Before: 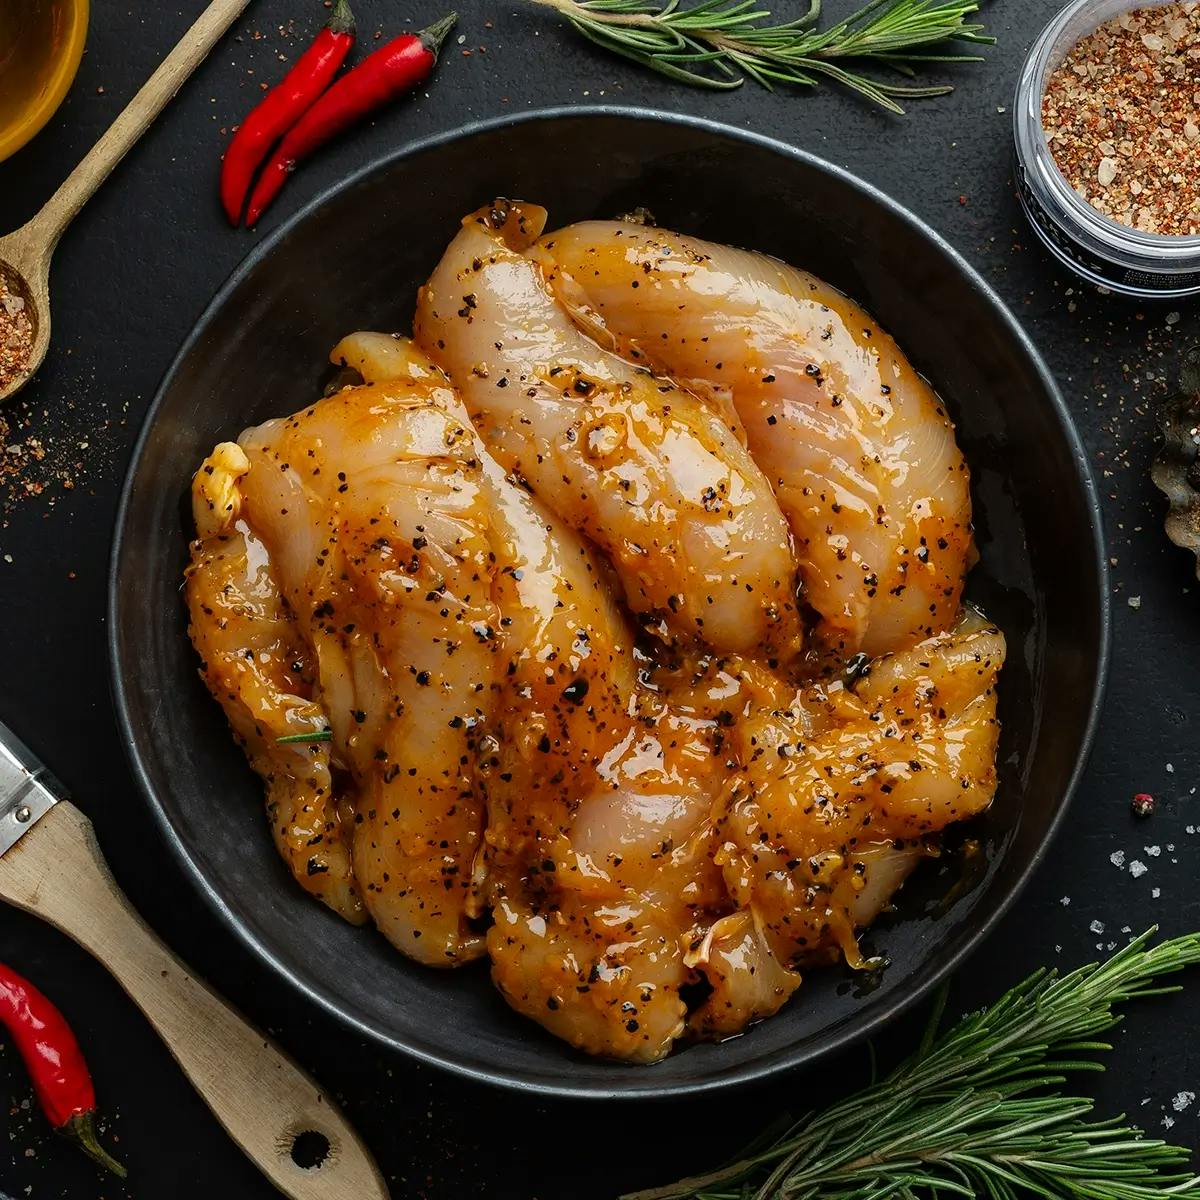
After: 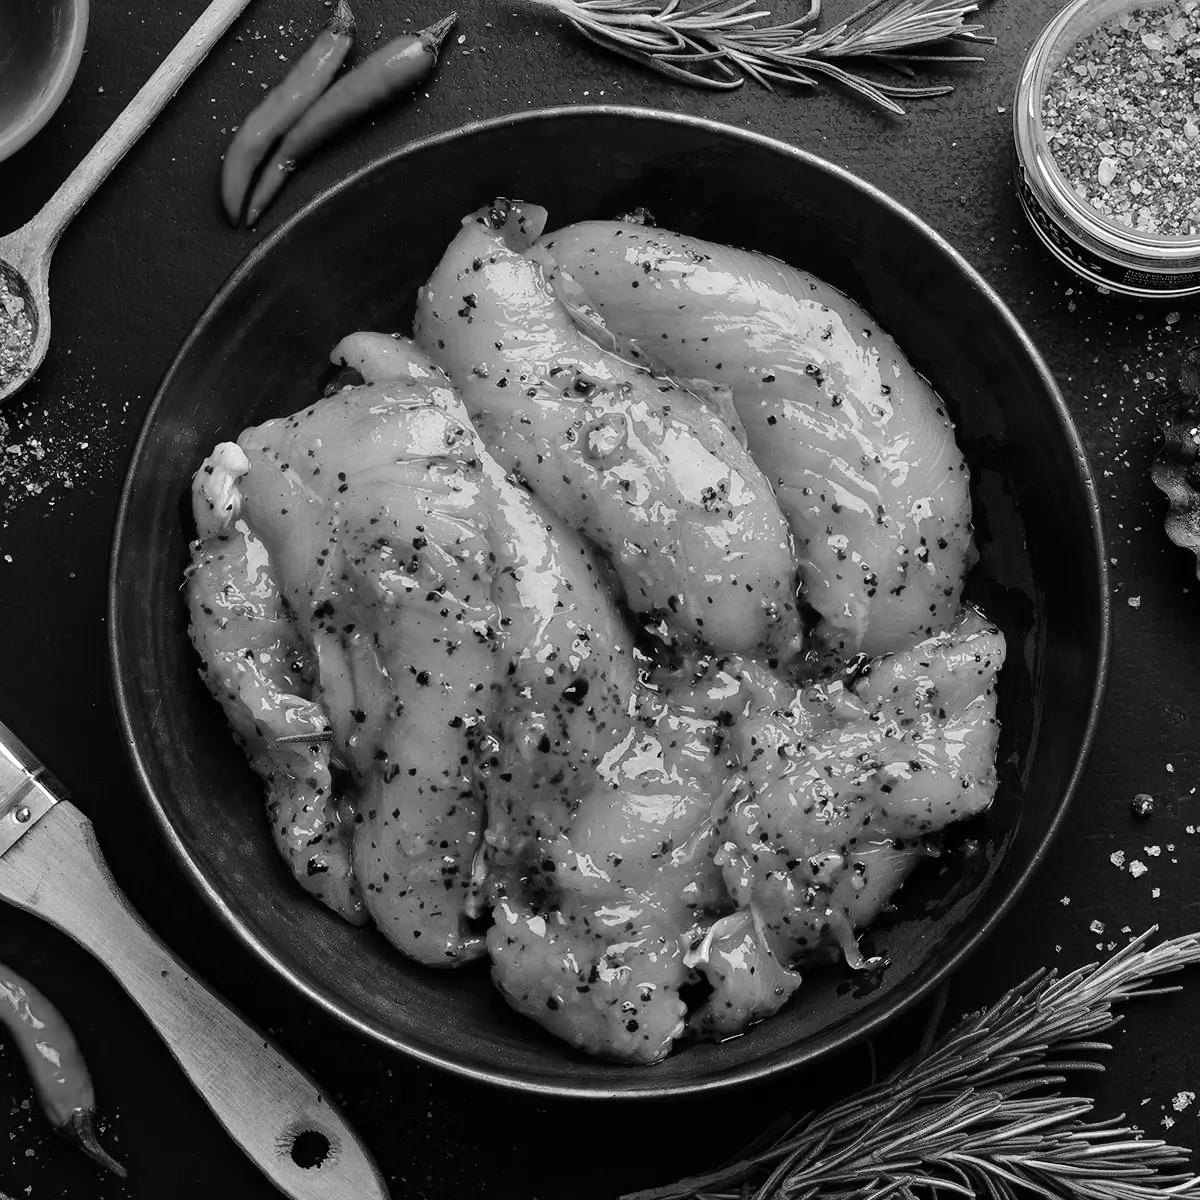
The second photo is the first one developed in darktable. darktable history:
white balance: red 1.009, blue 0.985
tone equalizer: -8 EV 0.001 EV, -7 EV -0.004 EV, -6 EV 0.009 EV, -5 EV 0.032 EV, -4 EV 0.276 EV, -3 EV 0.644 EV, -2 EV 0.584 EV, -1 EV 0.187 EV, +0 EV 0.024 EV
monochrome: on, module defaults
